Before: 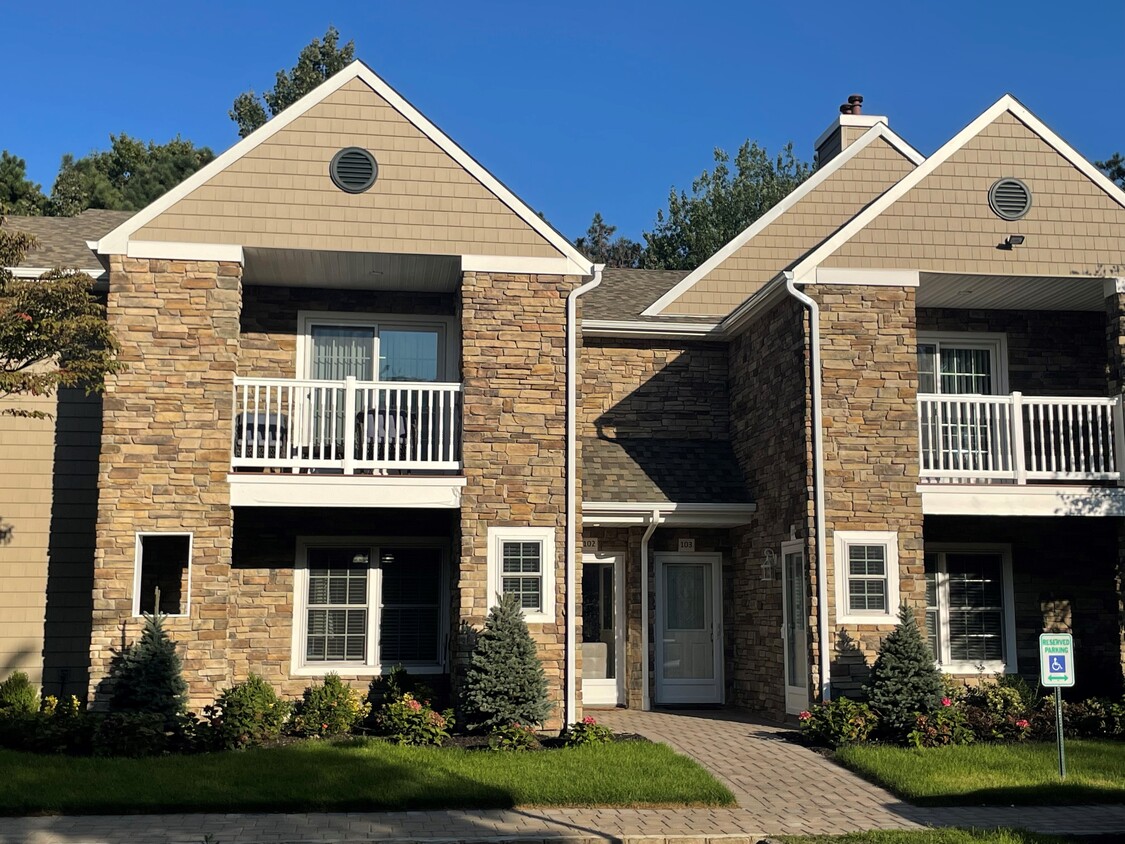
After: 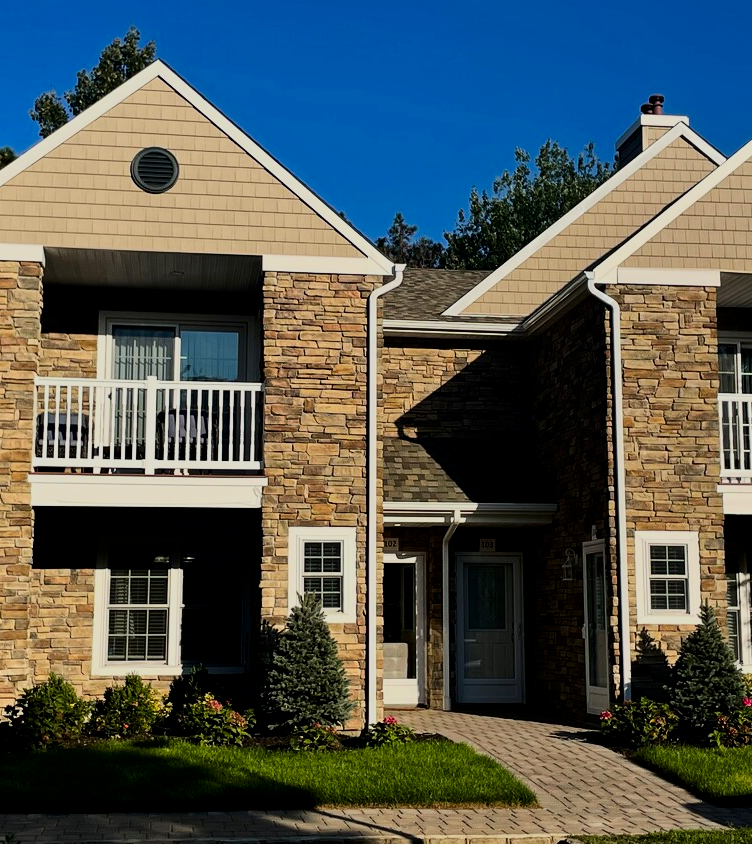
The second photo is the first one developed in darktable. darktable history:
rgb curve: curves: ch0 [(0, 0) (0.078, 0.051) (0.929, 0.956) (1, 1)], compensate middle gray true
filmic rgb: black relative exposure -7.48 EV, white relative exposure 4.83 EV, hardness 3.4, color science v6 (2022)
contrast brightness saturation: contrast 0.21, brightness -0.11, saturation 0.21
crop and rotate: left 17.732%, right 15.423%
